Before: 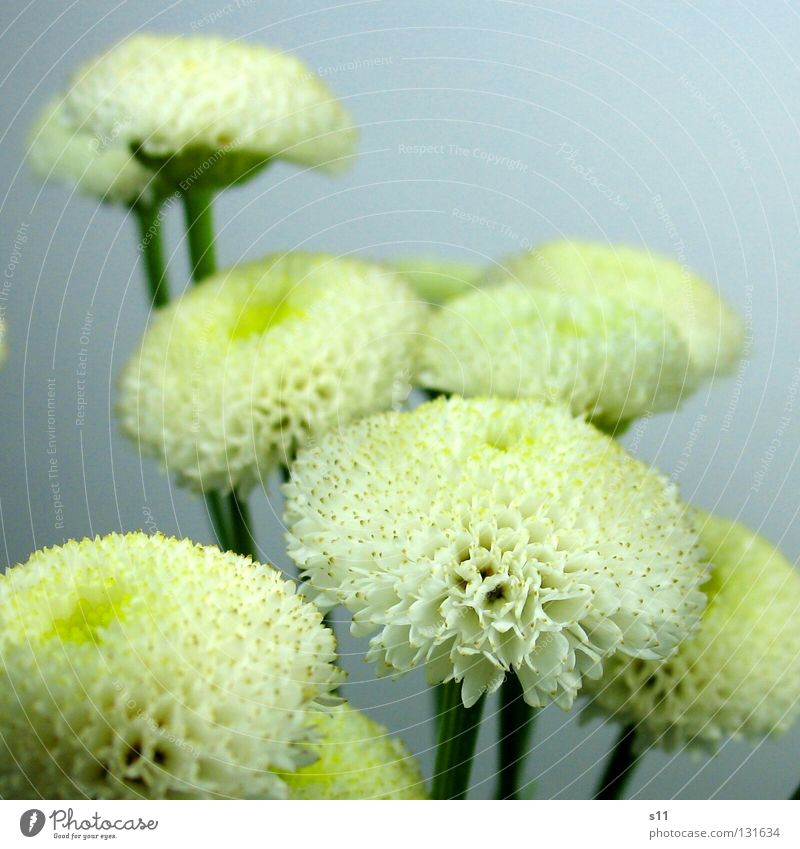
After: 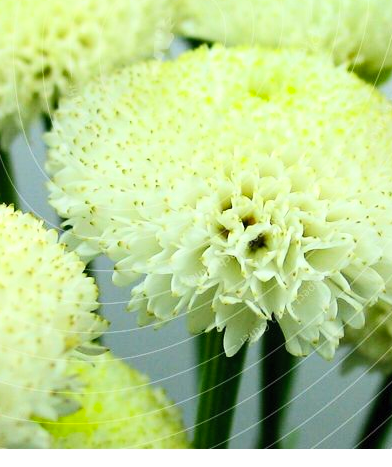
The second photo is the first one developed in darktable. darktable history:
crop: left 29.805%, top 41.402%, right 21.1%, bottom 3.476%
contrast brightness saturation: contrast 0.205, brightness 0.164, saturation 0.218
